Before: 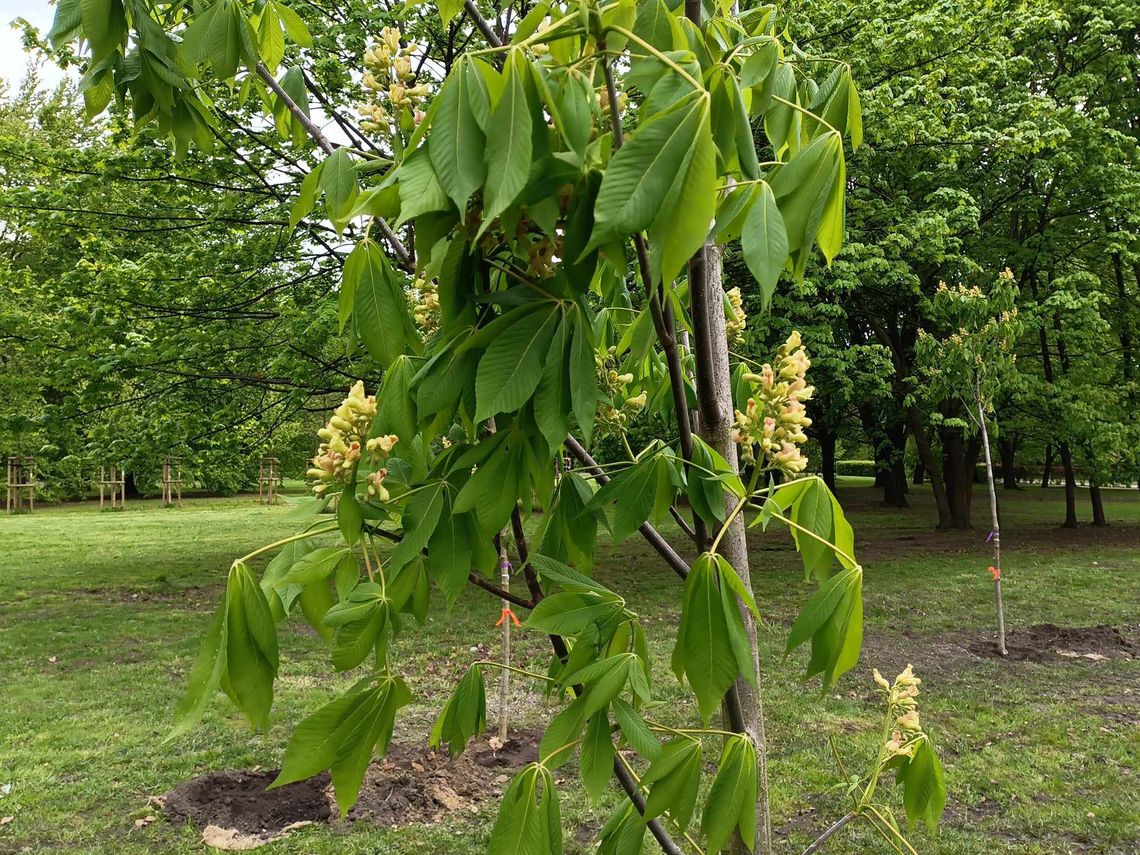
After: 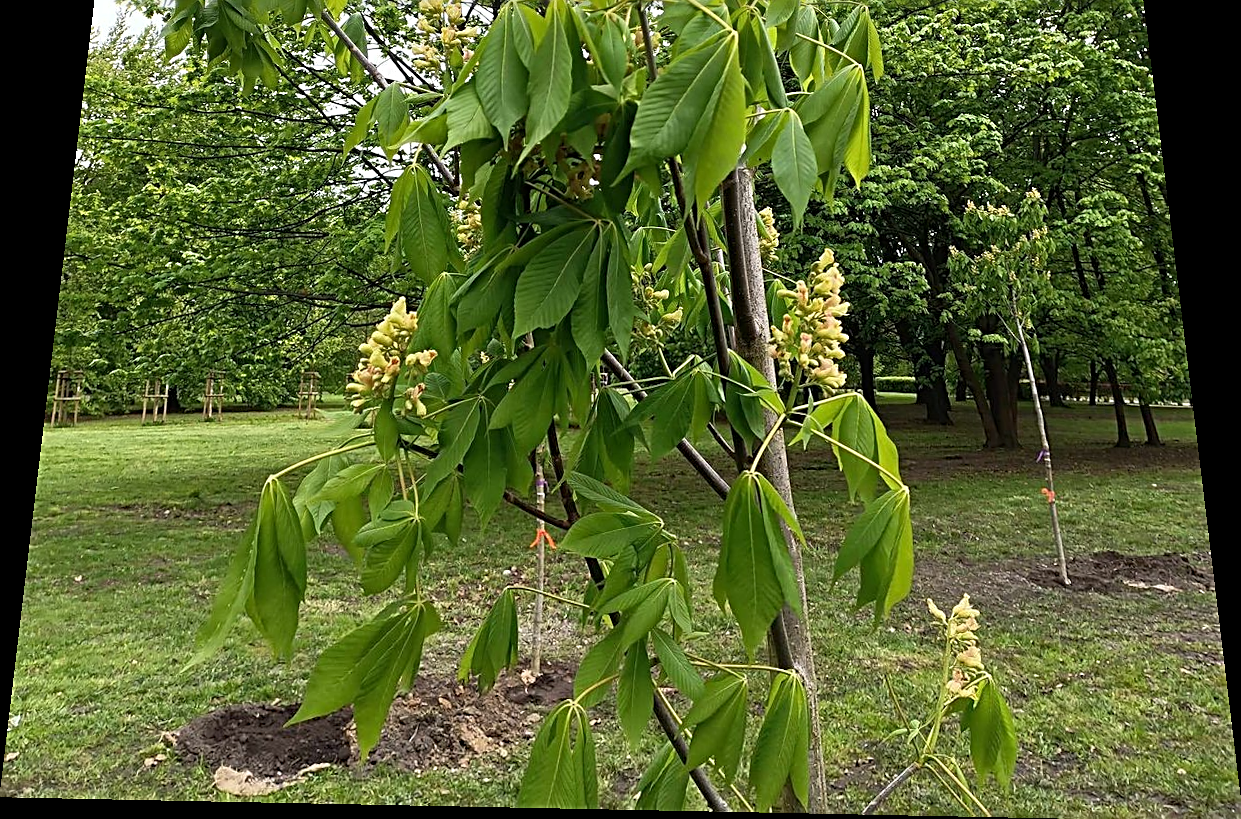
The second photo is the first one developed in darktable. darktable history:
crop and rotate: top 6.25%
rotate and perspective: rotation 0.128°, lens shift (vertical) -0.181, lens shift (horizontal) -0.044, shear 0.001, automatic cropping off
sharpen: radius 2.676, amount 0.669
